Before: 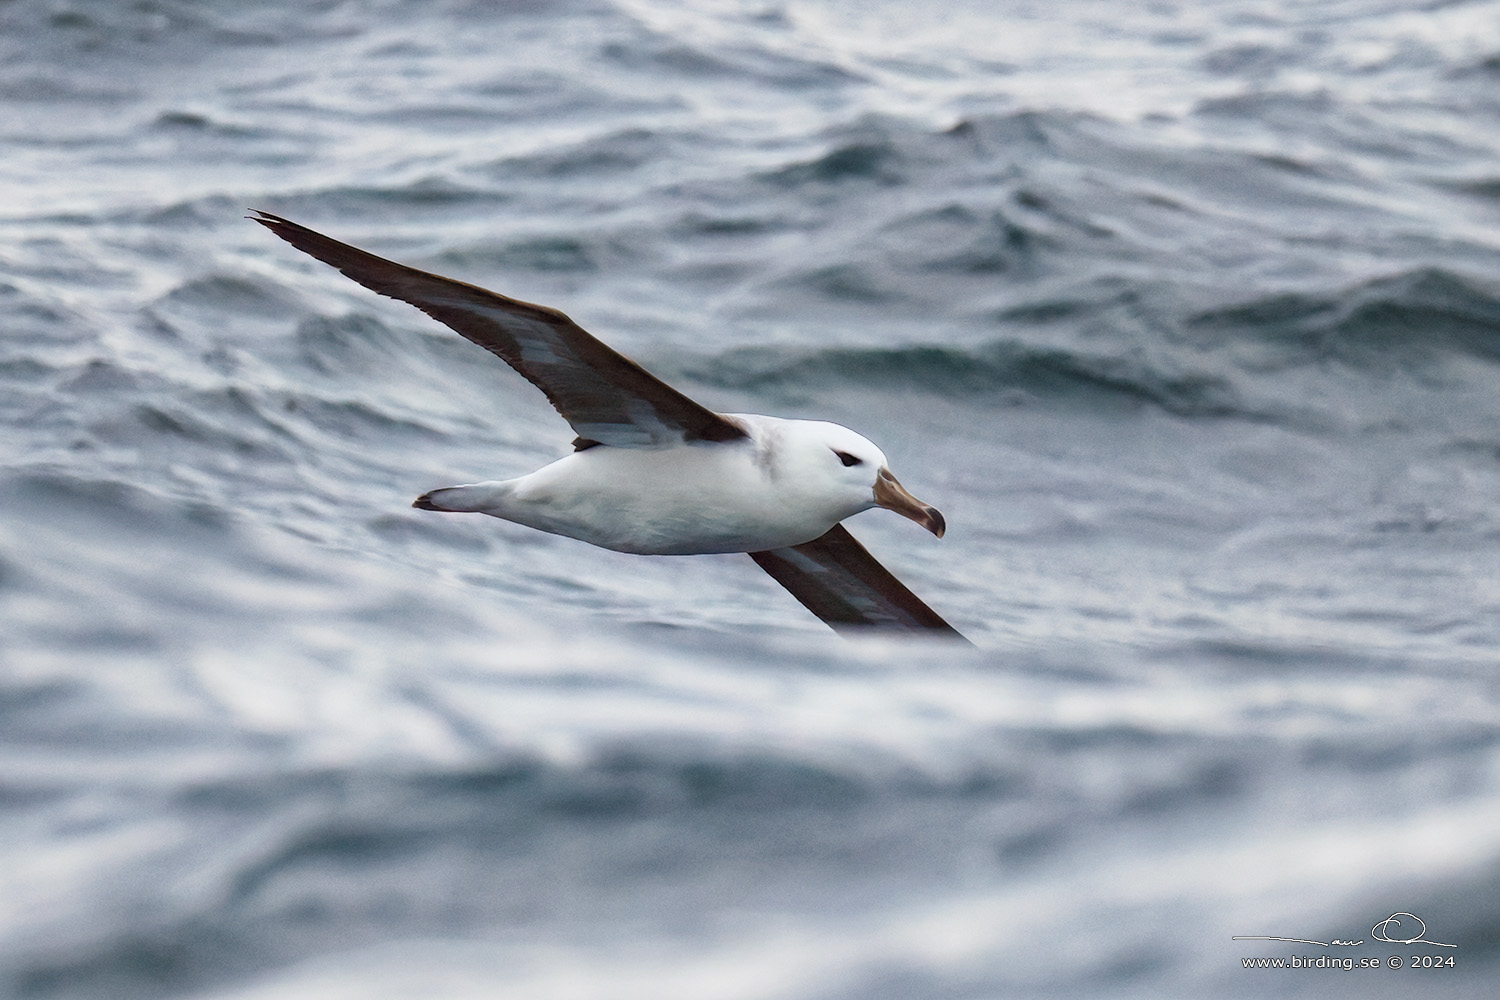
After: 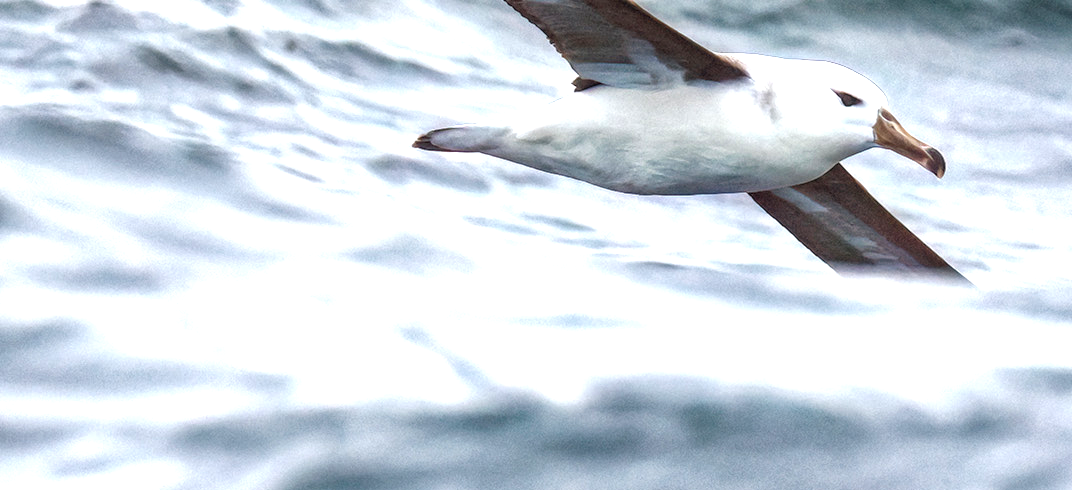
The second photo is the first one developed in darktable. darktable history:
exposure: black level correction 0, exposure 1.096 EV, compensate highlight preservation false
local contrast: on, module defaults
crop: top 36.061%, right 28.152%, bottom 14.862%
